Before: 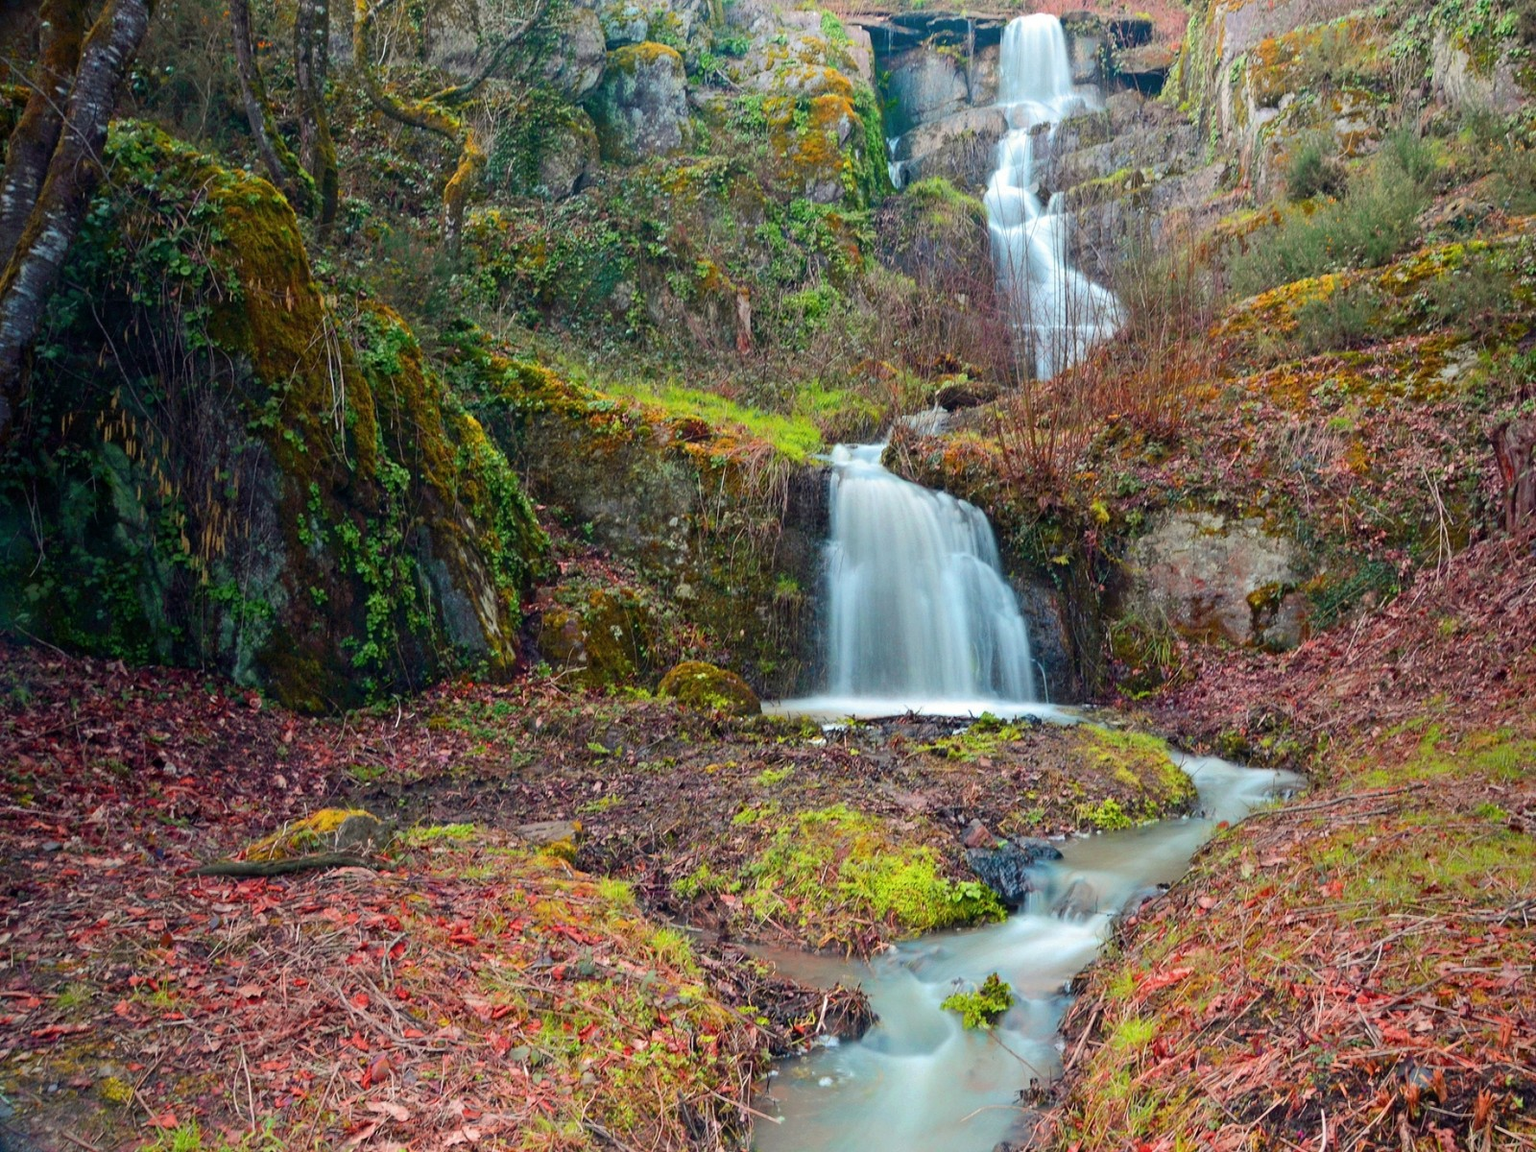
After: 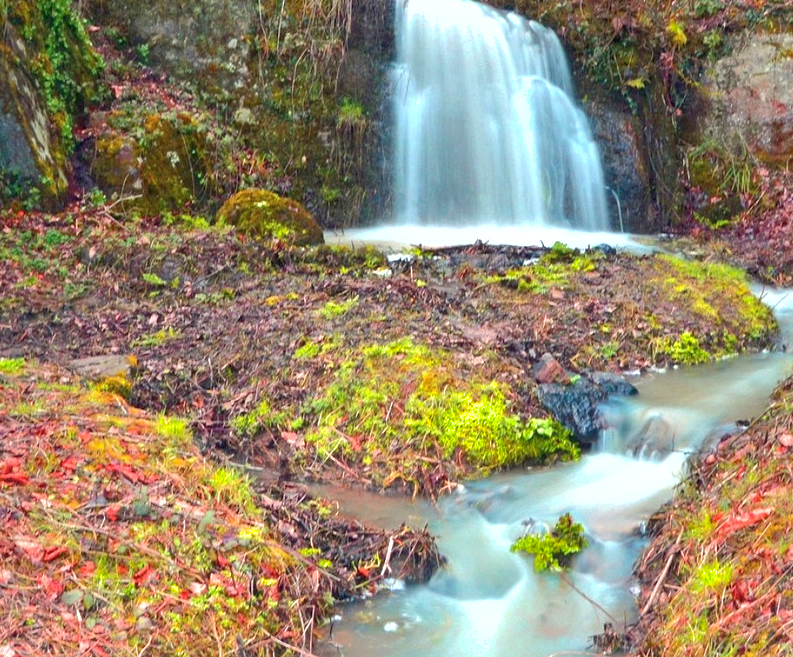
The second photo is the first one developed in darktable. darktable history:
exposure: exposure 0.721 EV, compensate highlight preservation false
crop: left 29.325%, top 41.723%, right 21.091%, bottom 3.509%
shadows and highlights: on, module defaults
